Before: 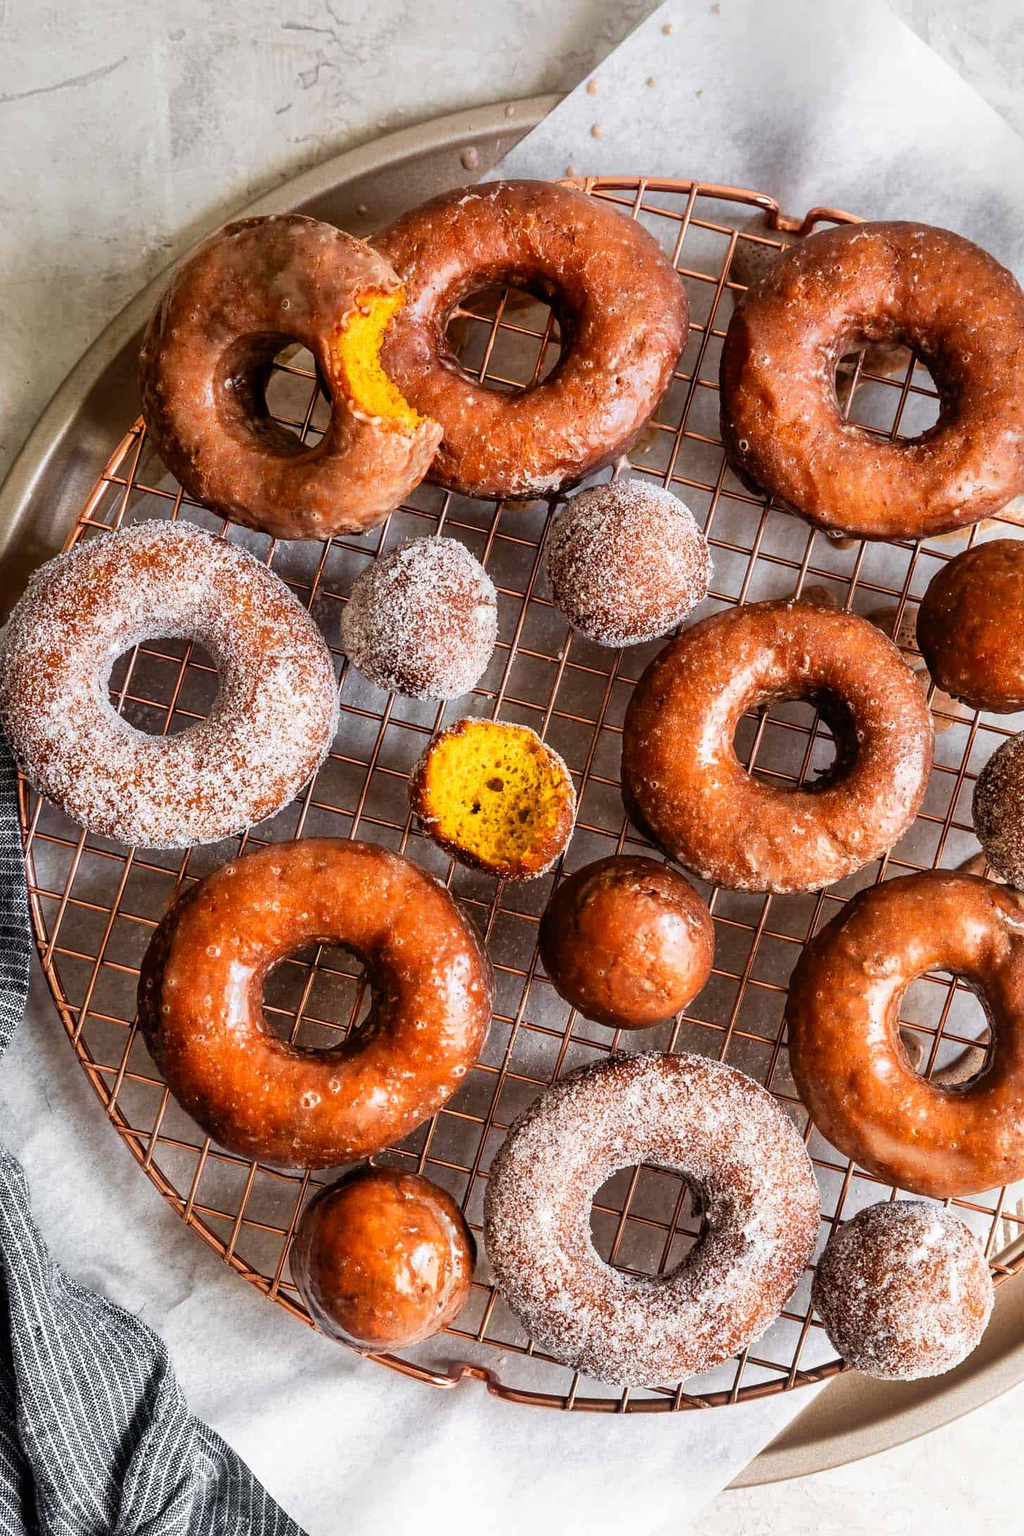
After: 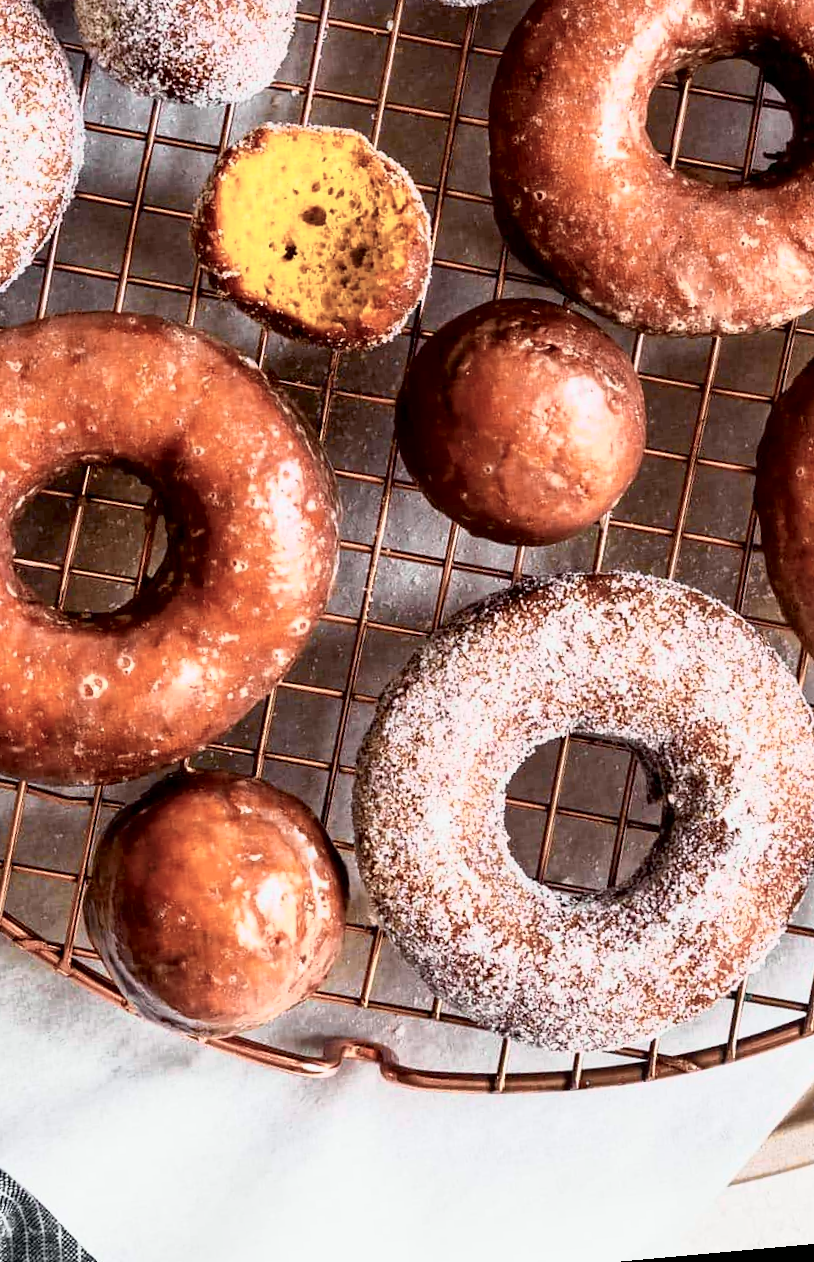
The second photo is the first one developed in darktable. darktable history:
exposure: black level correction 0.001, compensate highlight preservation false
crop: left 29.672%, top 41.786%, right 20.851%, bottom 3.487%
rotate and perspective: rotation -5.2°, automatic cropping off
tone curve: curves: ch0 [(0, 0) (0.105, 0.068) (0.181, 0.185) (0.28, 0.291) (0.384, 0.404) (0.485, 0.531) (0.638, 0.681) (0.795, 0.879) (1, 0.977)]; ch1 [(0, 0) (0.161, 0.092) (0.35, 0.33) (0.379, 0.401) (0.456, 0.469) (0.504, 0.5) (0.512, 0.514) (0.58, 0.597) (0.635, 0.646) (1, 1)]; ch2 [(0, 0) (0.371, 0.362) (0.437, 0.437) (0.5, 0.5) (0.53, 0.523) (0.56, 0.58) (0.622, 0.606) (1, 1)], color space Lab, independent channels, preserve colors none
contrast brightness saturation: contrast 0.11, saturation -0.17
